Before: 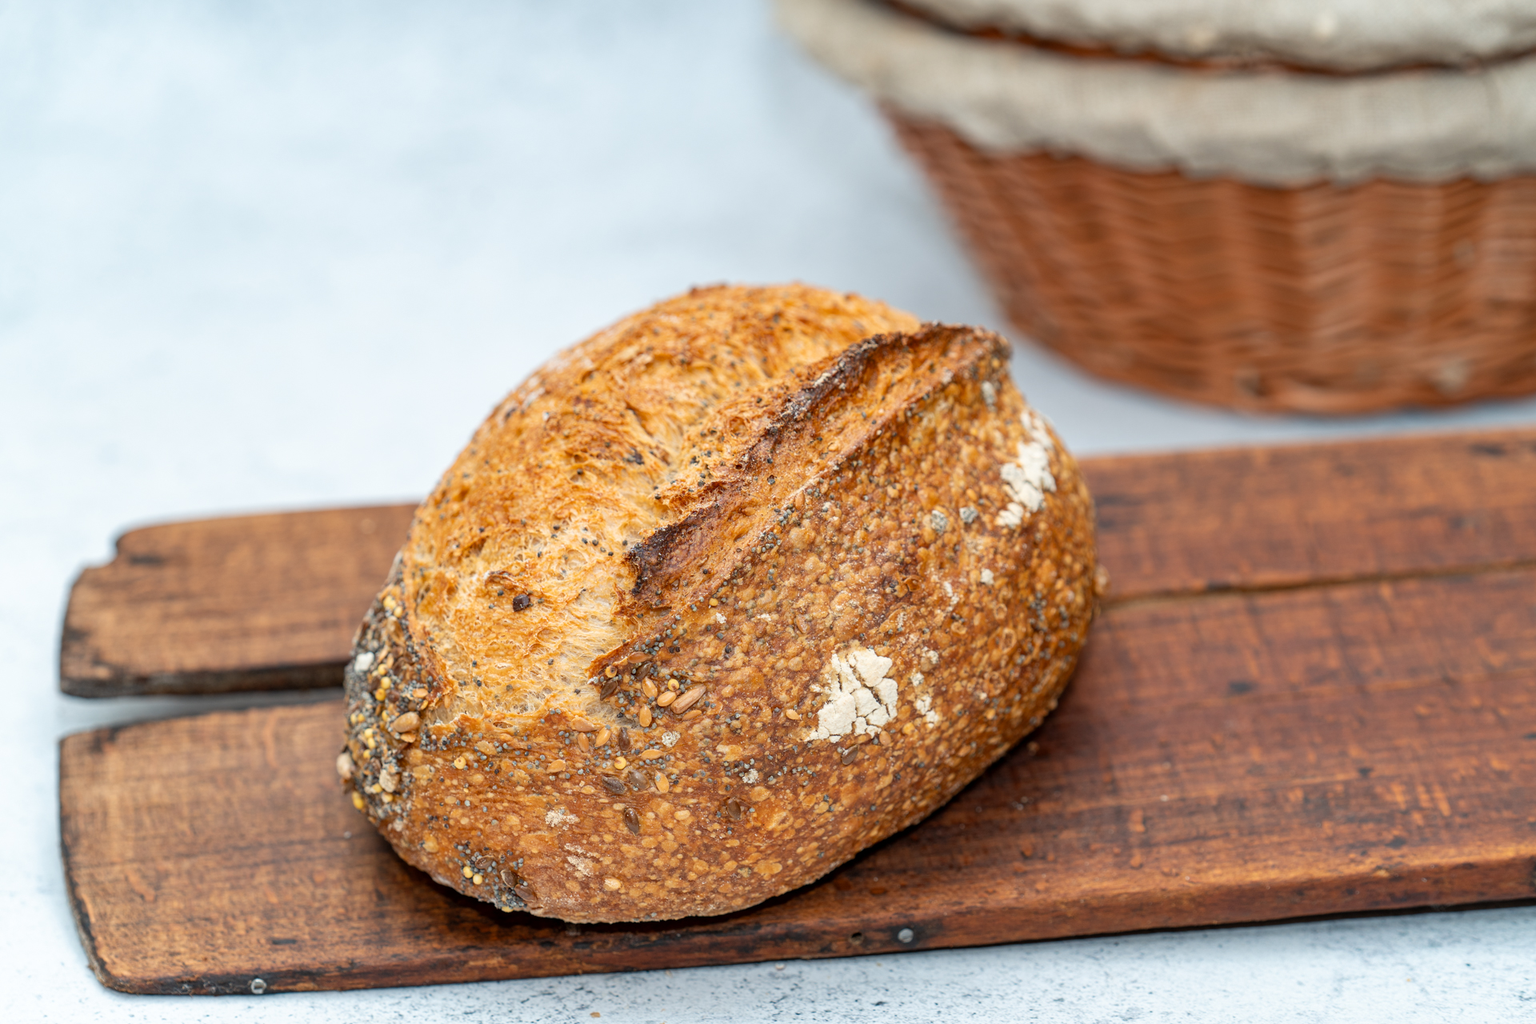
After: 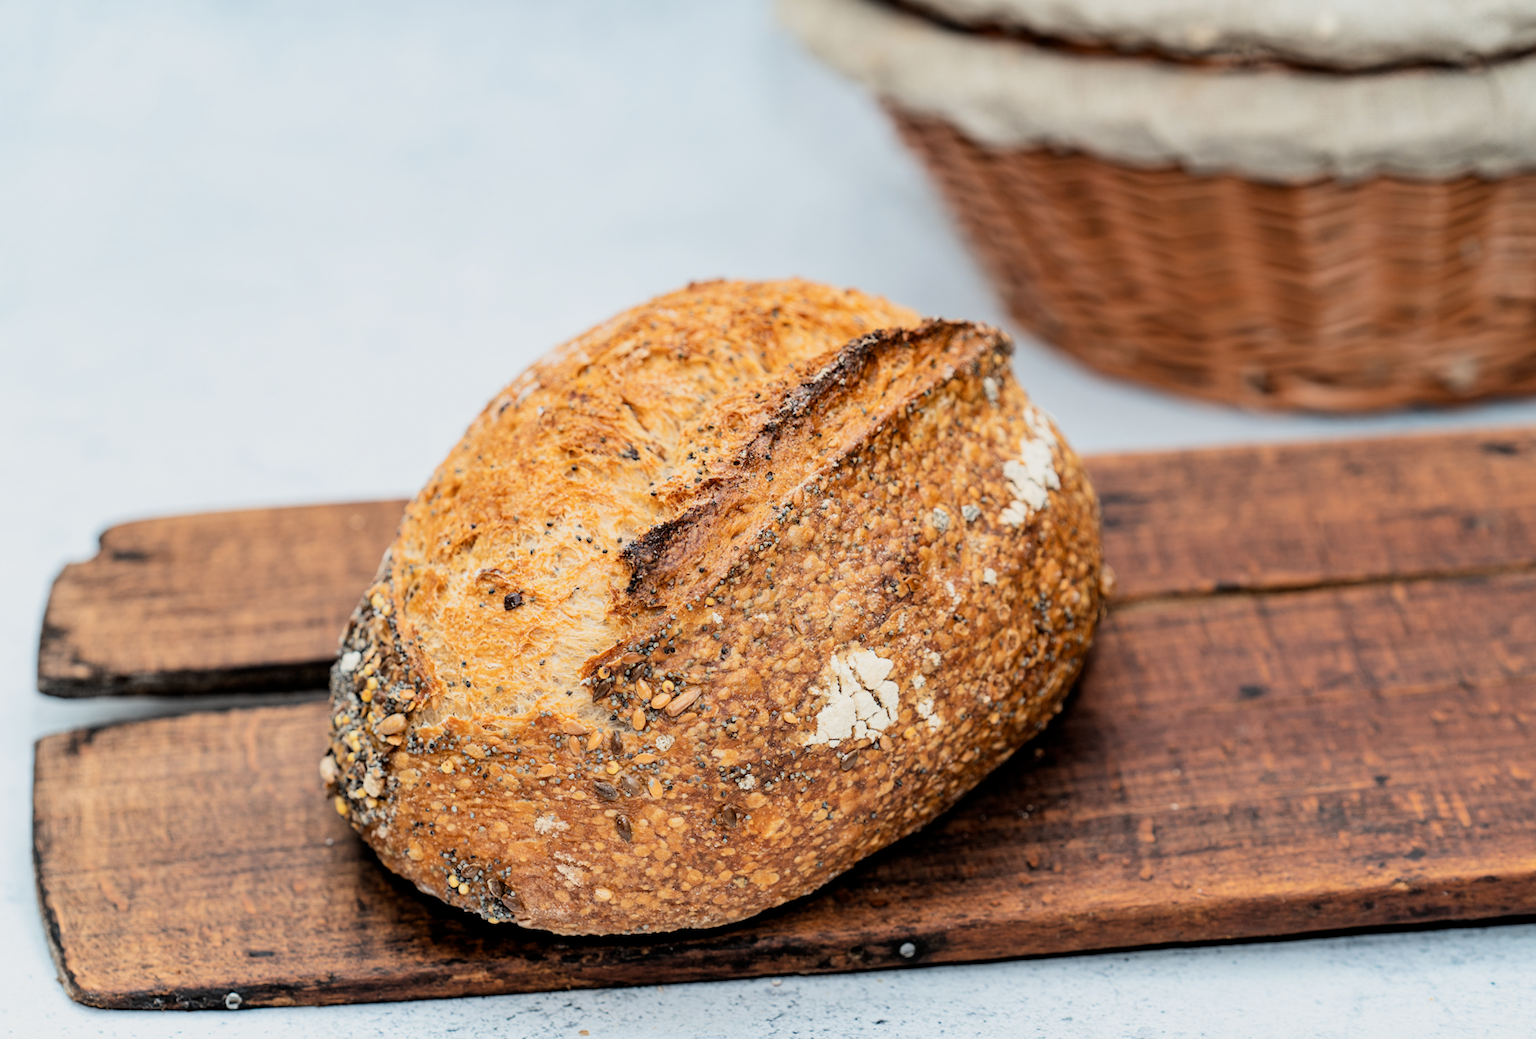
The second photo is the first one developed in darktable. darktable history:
rotate and perspective: rotation 0.226°, lens shift (vertical) -0.042, crop left 0.023, crop right 0.982, crop top 0.006, crop bottom 0.994
filmic rgb: black relative exposure -5 EV, hardness 2.88, contrast 1.5
